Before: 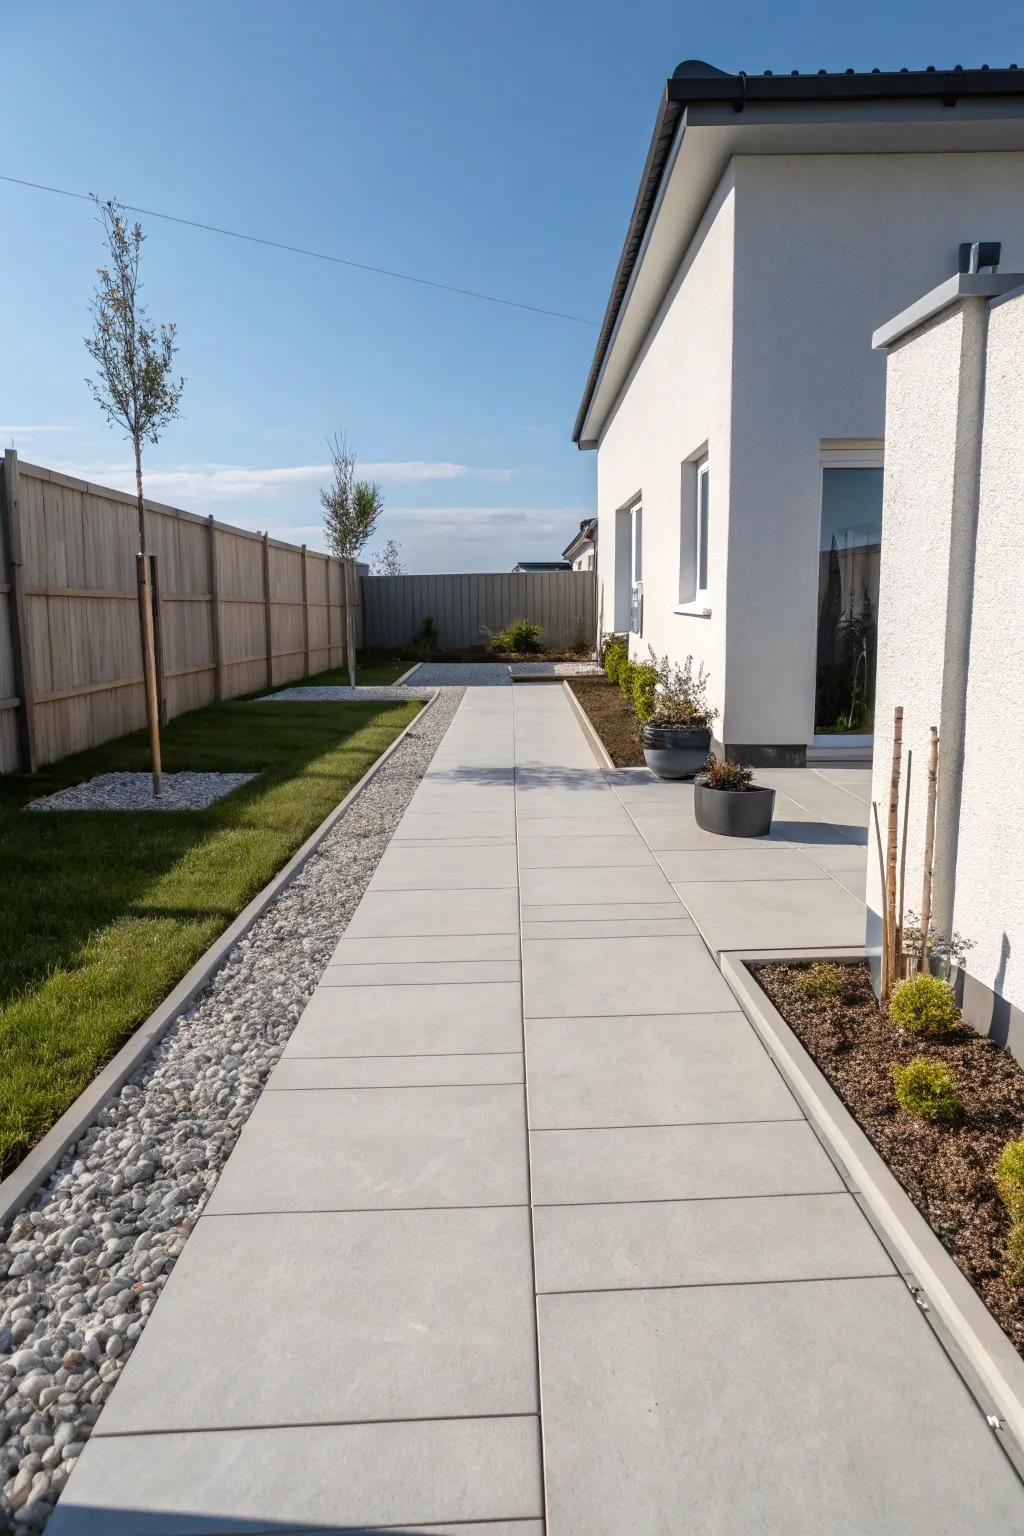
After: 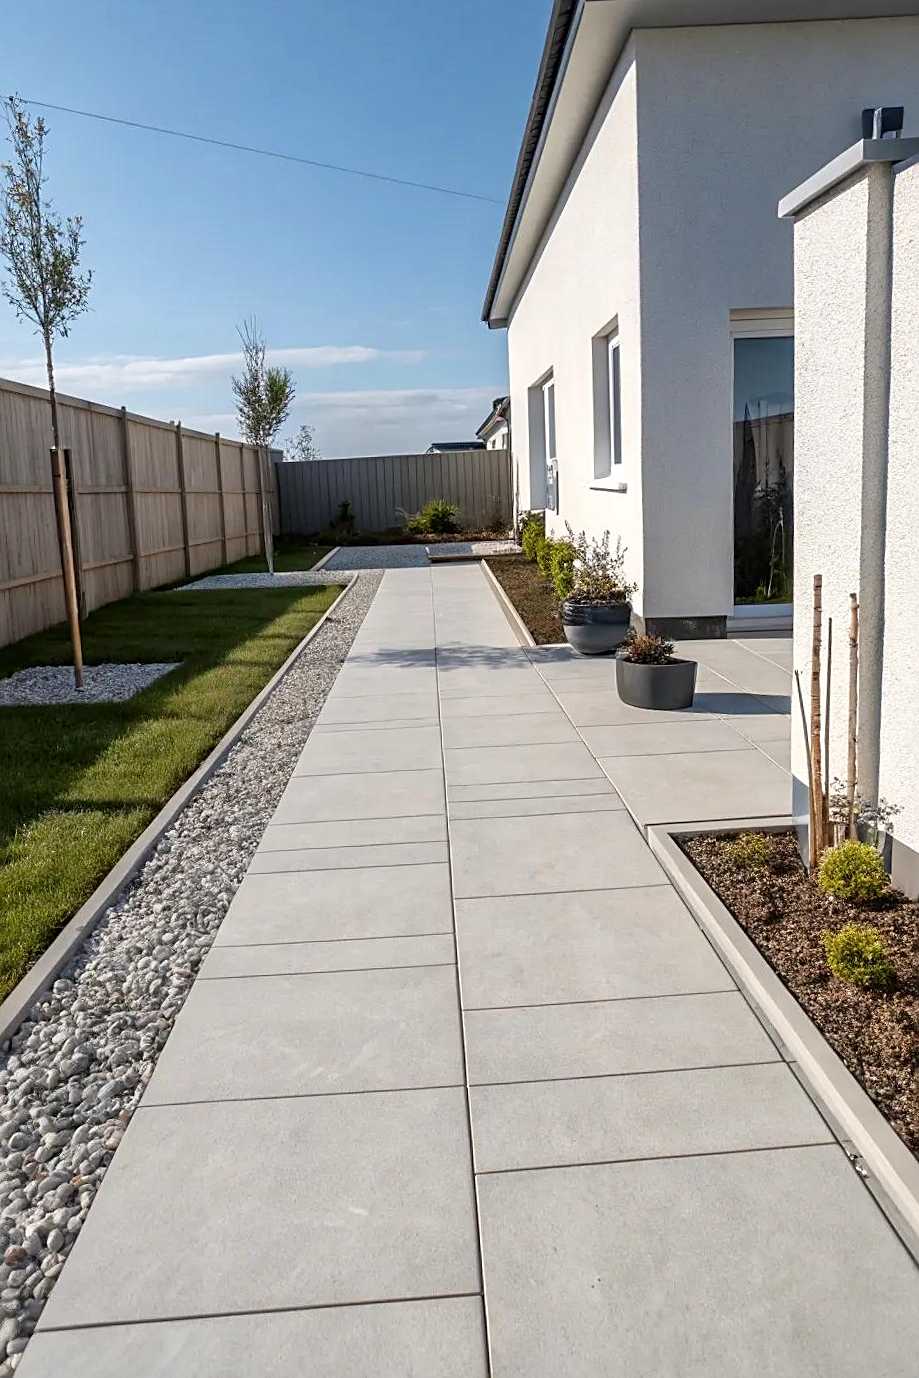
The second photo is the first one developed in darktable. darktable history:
crop and rotate: angle 1.96°, left 5.673%, top 5.673%
local contrast: mode bilateral grid, contrast 20, coarseness 50, detail 120%, midtone range 0.2
sharpen: on, module defaults
